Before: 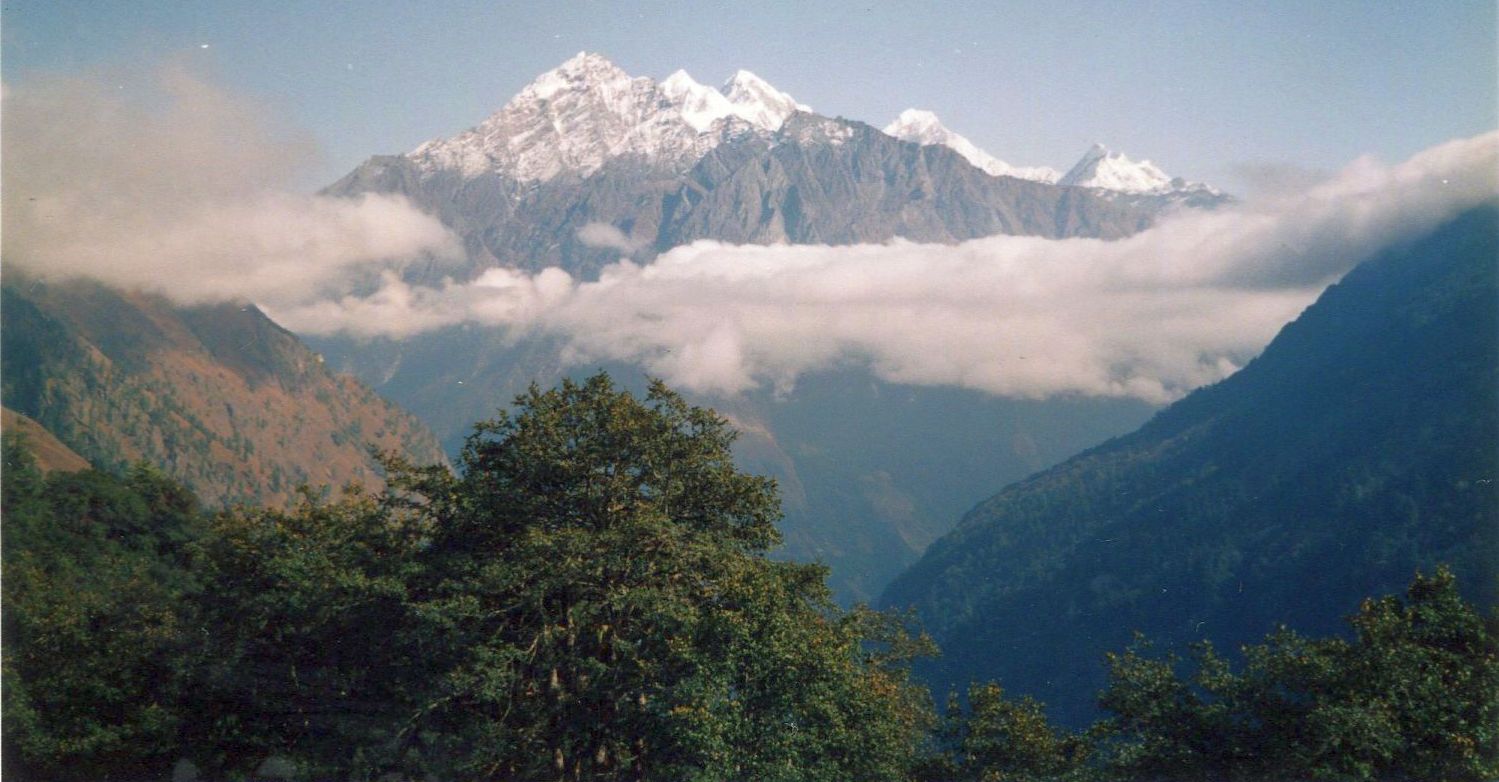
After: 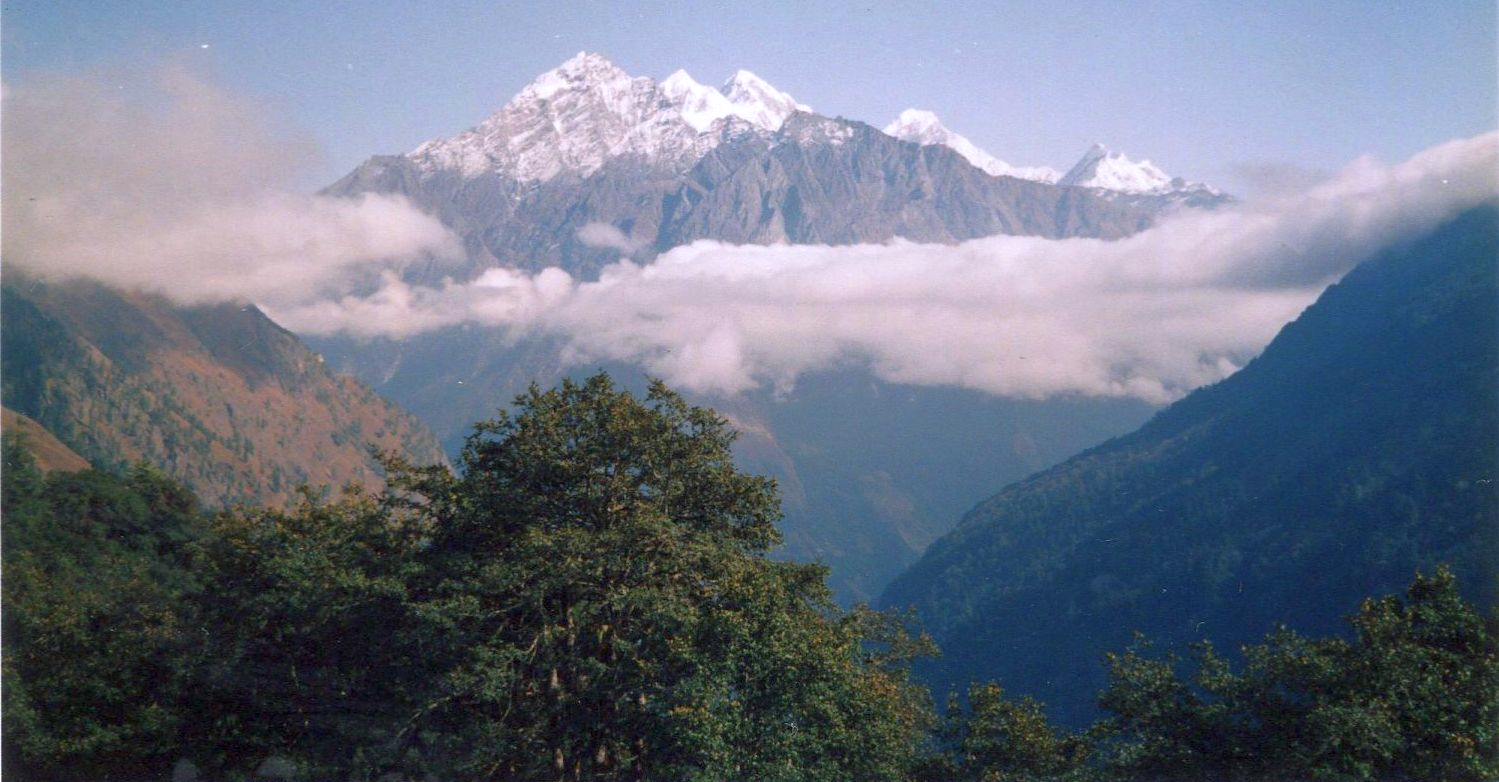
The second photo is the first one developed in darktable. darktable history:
tone equalizer: on, module defaults
white balance: red 1.004, blue 1.096
